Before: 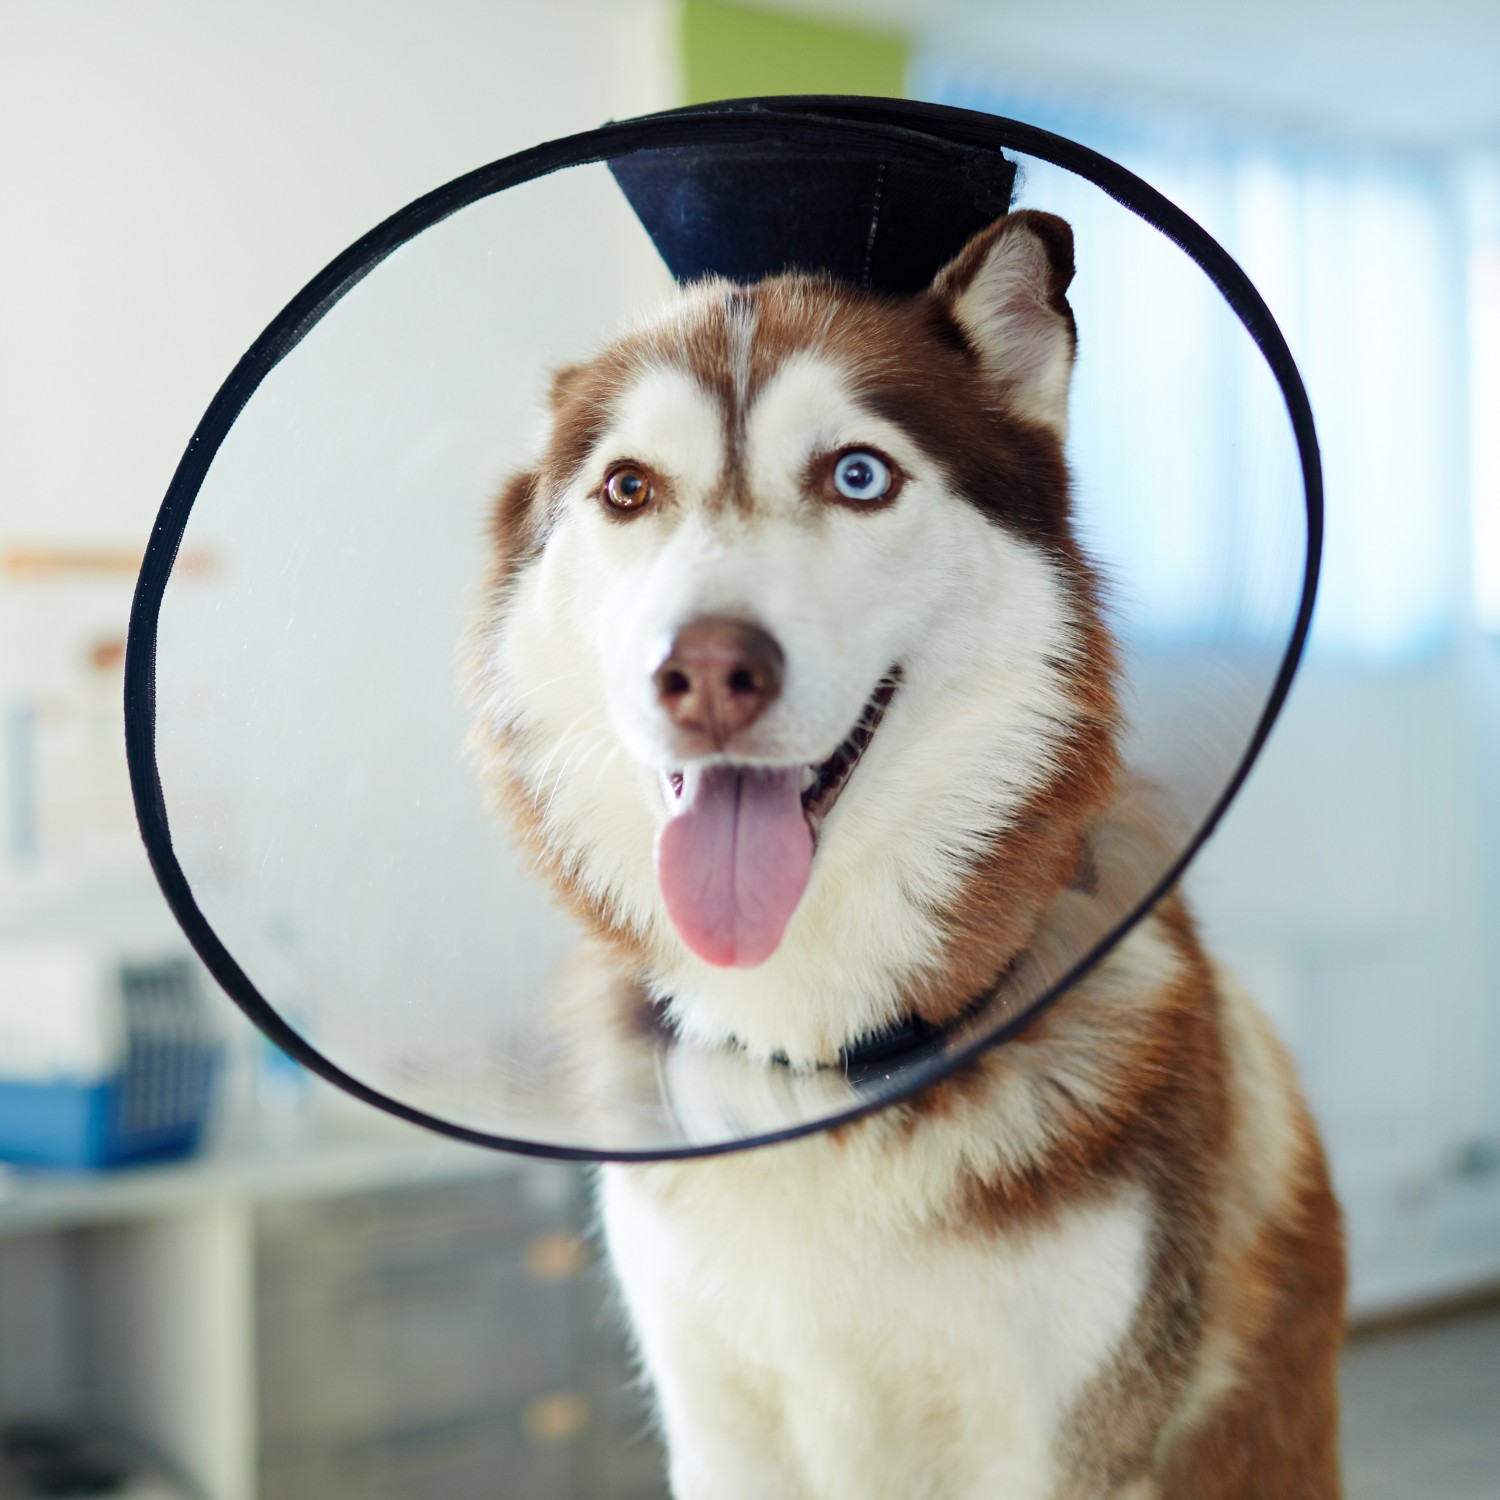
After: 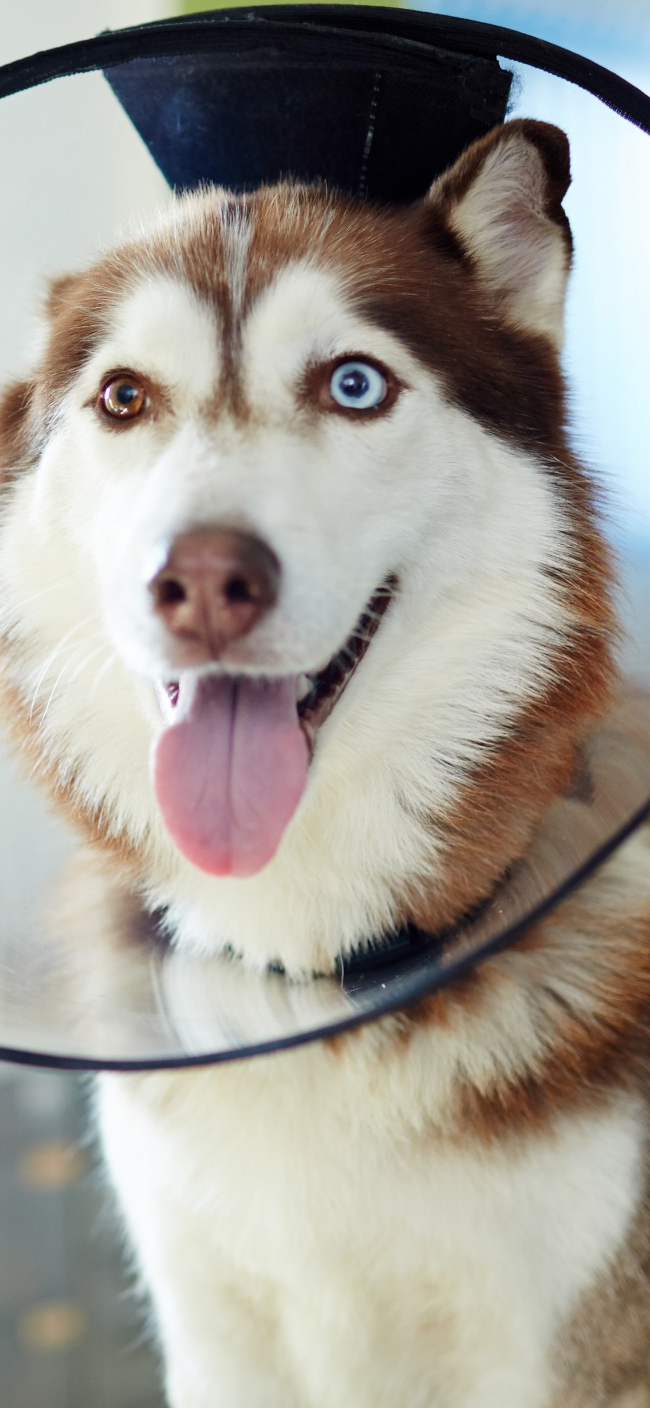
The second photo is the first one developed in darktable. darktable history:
crop: left 33.656%, top 6.082%, right 22.979%
